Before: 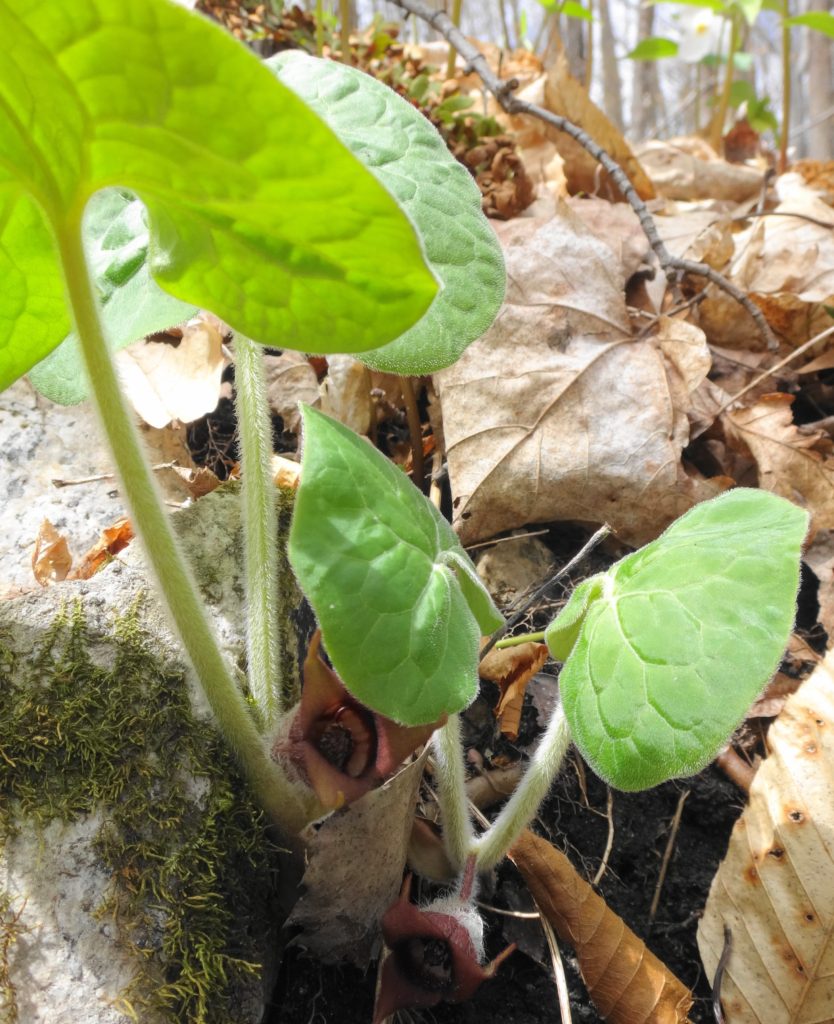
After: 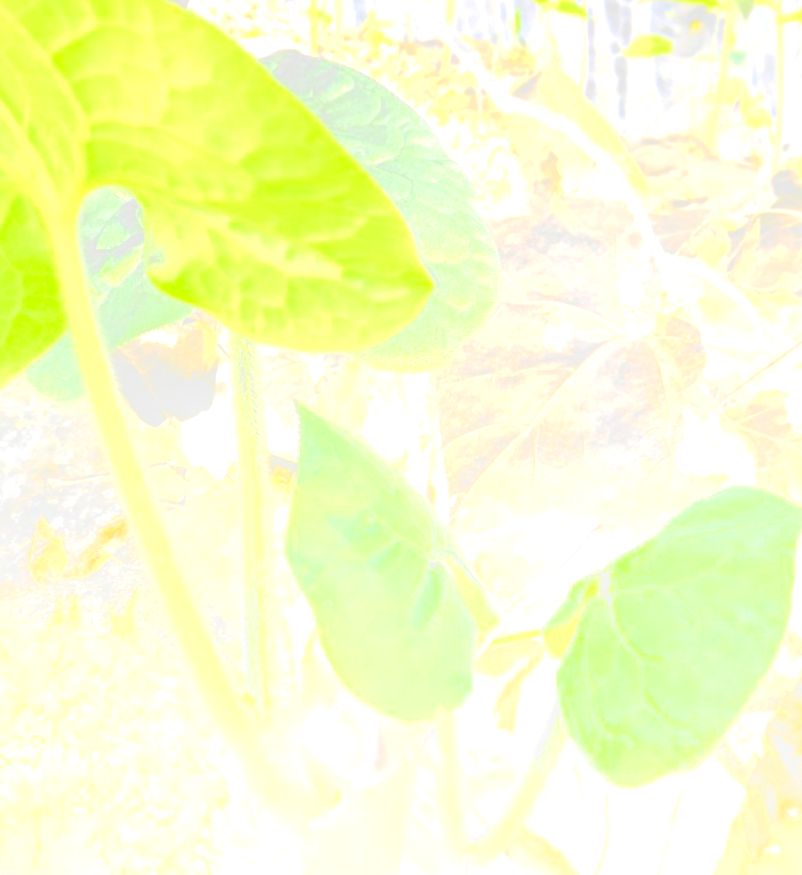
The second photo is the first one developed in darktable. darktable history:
crop and rotate: angle 0.2°, left 0.275%, right 3.127%, bottom 14.18%
local contrast: detail 150%
exposure: black level correction -0.005, exposure 0.622 EV, compensate highlight preservation false
bloom: size 70%, threshold 25%, strength 70%
